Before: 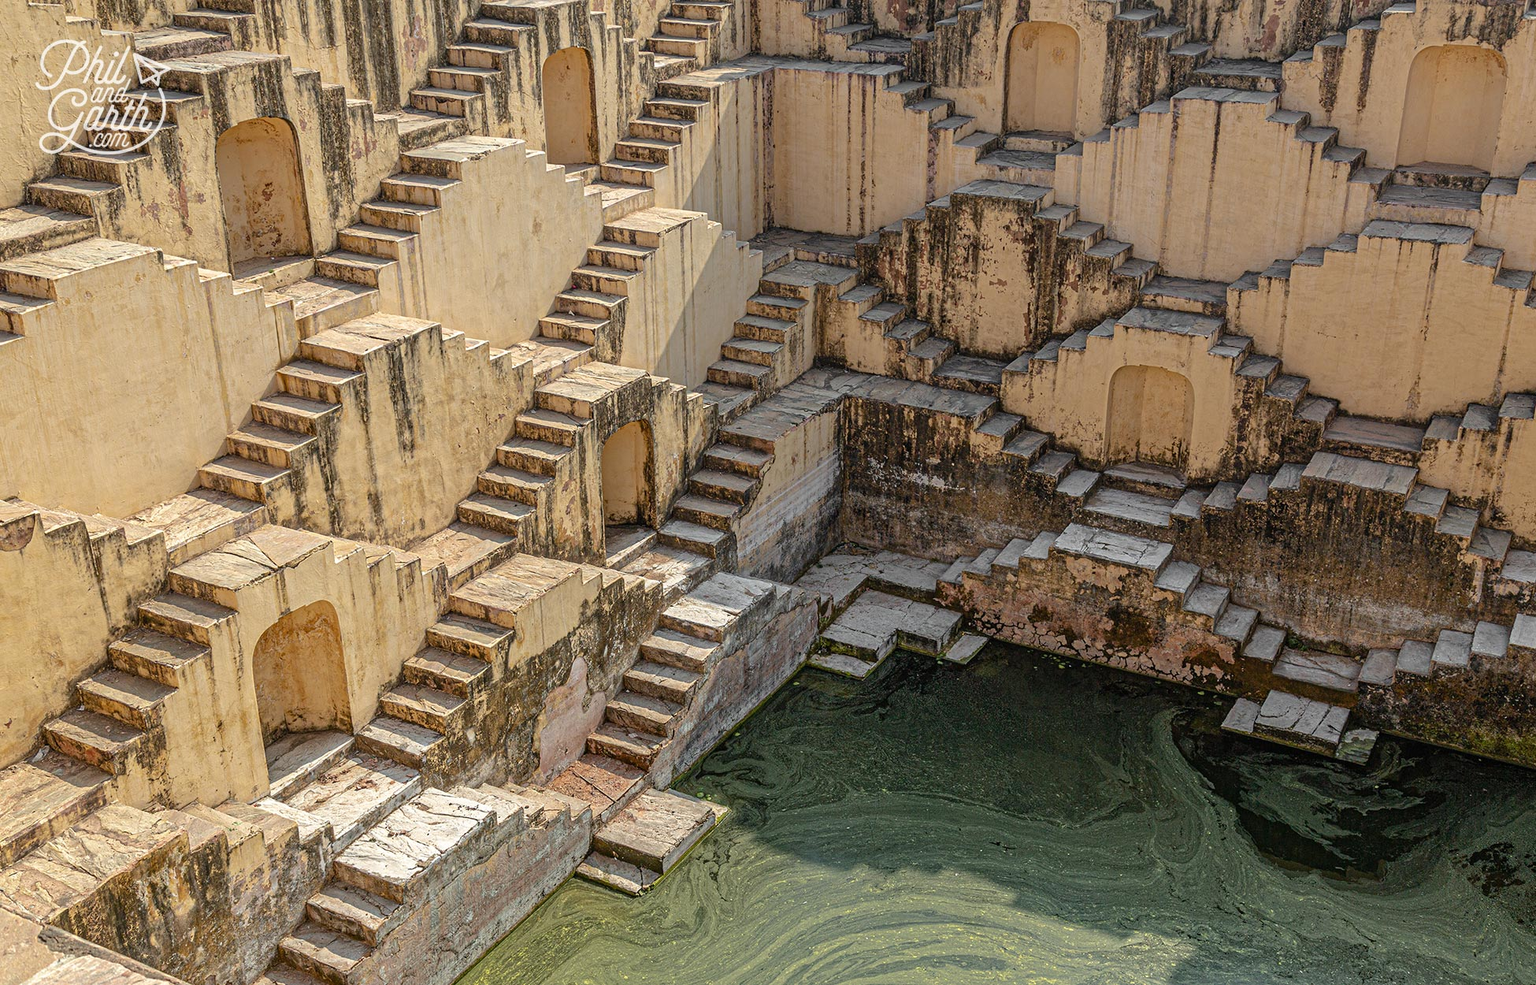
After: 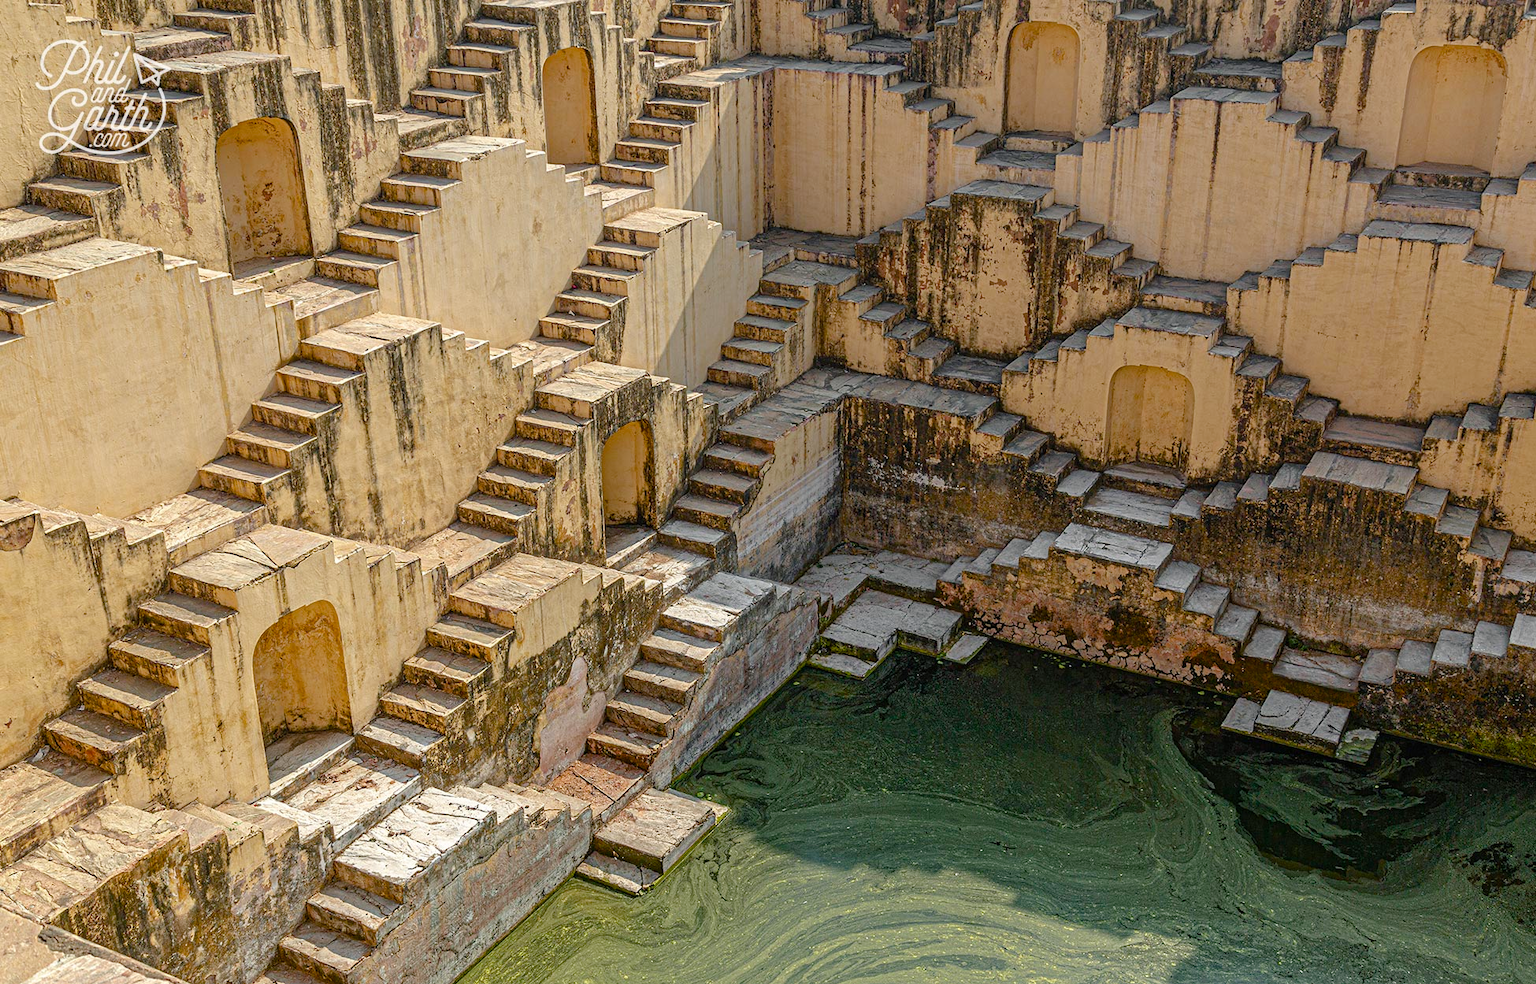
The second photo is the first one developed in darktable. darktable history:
color balance rgb: shadows lift › chroma 1.043%, shadows lift › hue 215.57°, perceptual saturation grading › global saturation 20%, perceptual saturation grading › highlights -25.355%, perceptual saturation grading › shadows 50.347%
